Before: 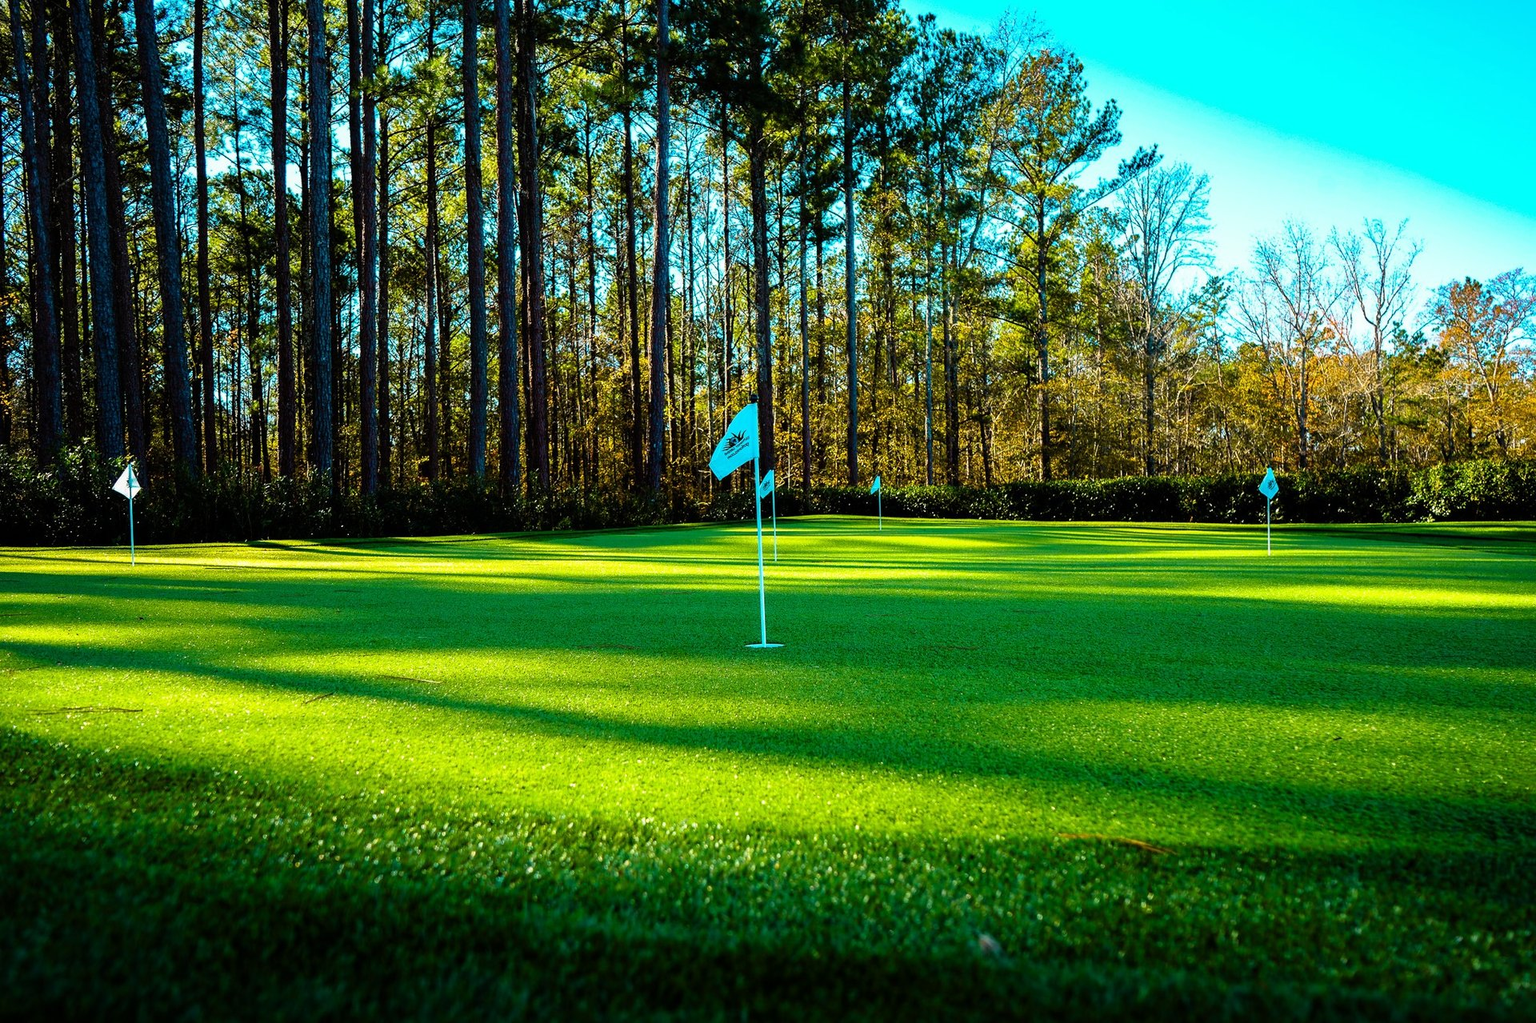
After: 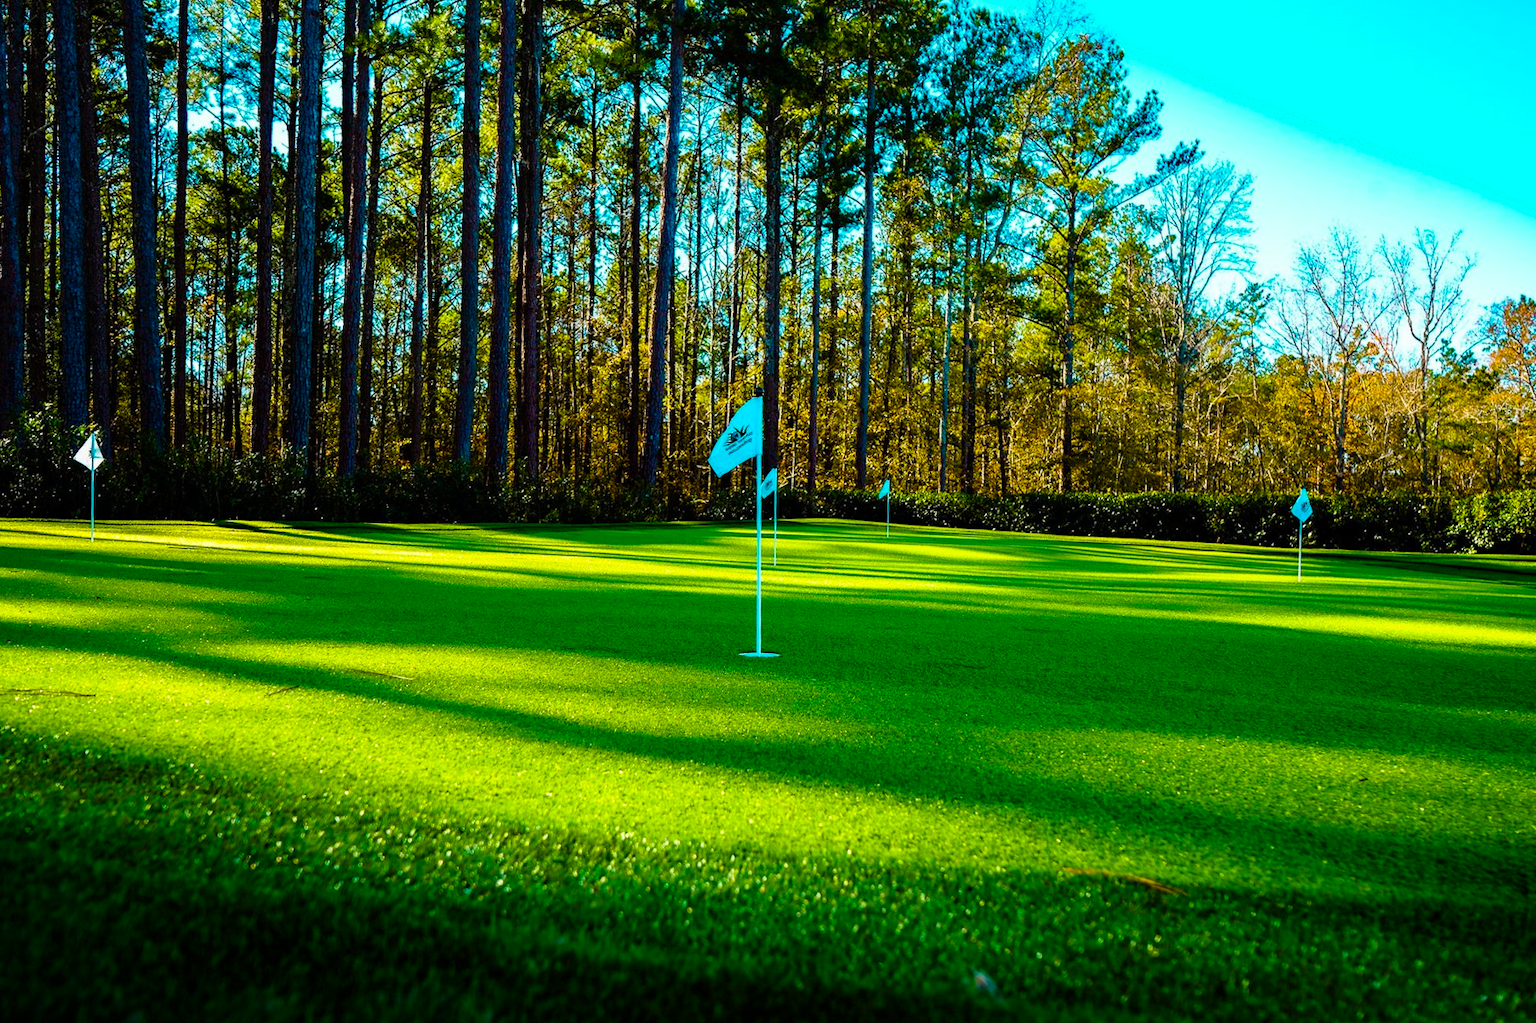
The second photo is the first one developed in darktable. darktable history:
crop and rotate: angle -2.44°
color balance rgb: perceptual saturation grading › global saturation 27.999%, perceptual saturation grading › highlights -25.349%, perceptual saturation grading › mid-tones 25.072%, perceptual saturation grading › shadows 49.845%, global vibrance 20%
